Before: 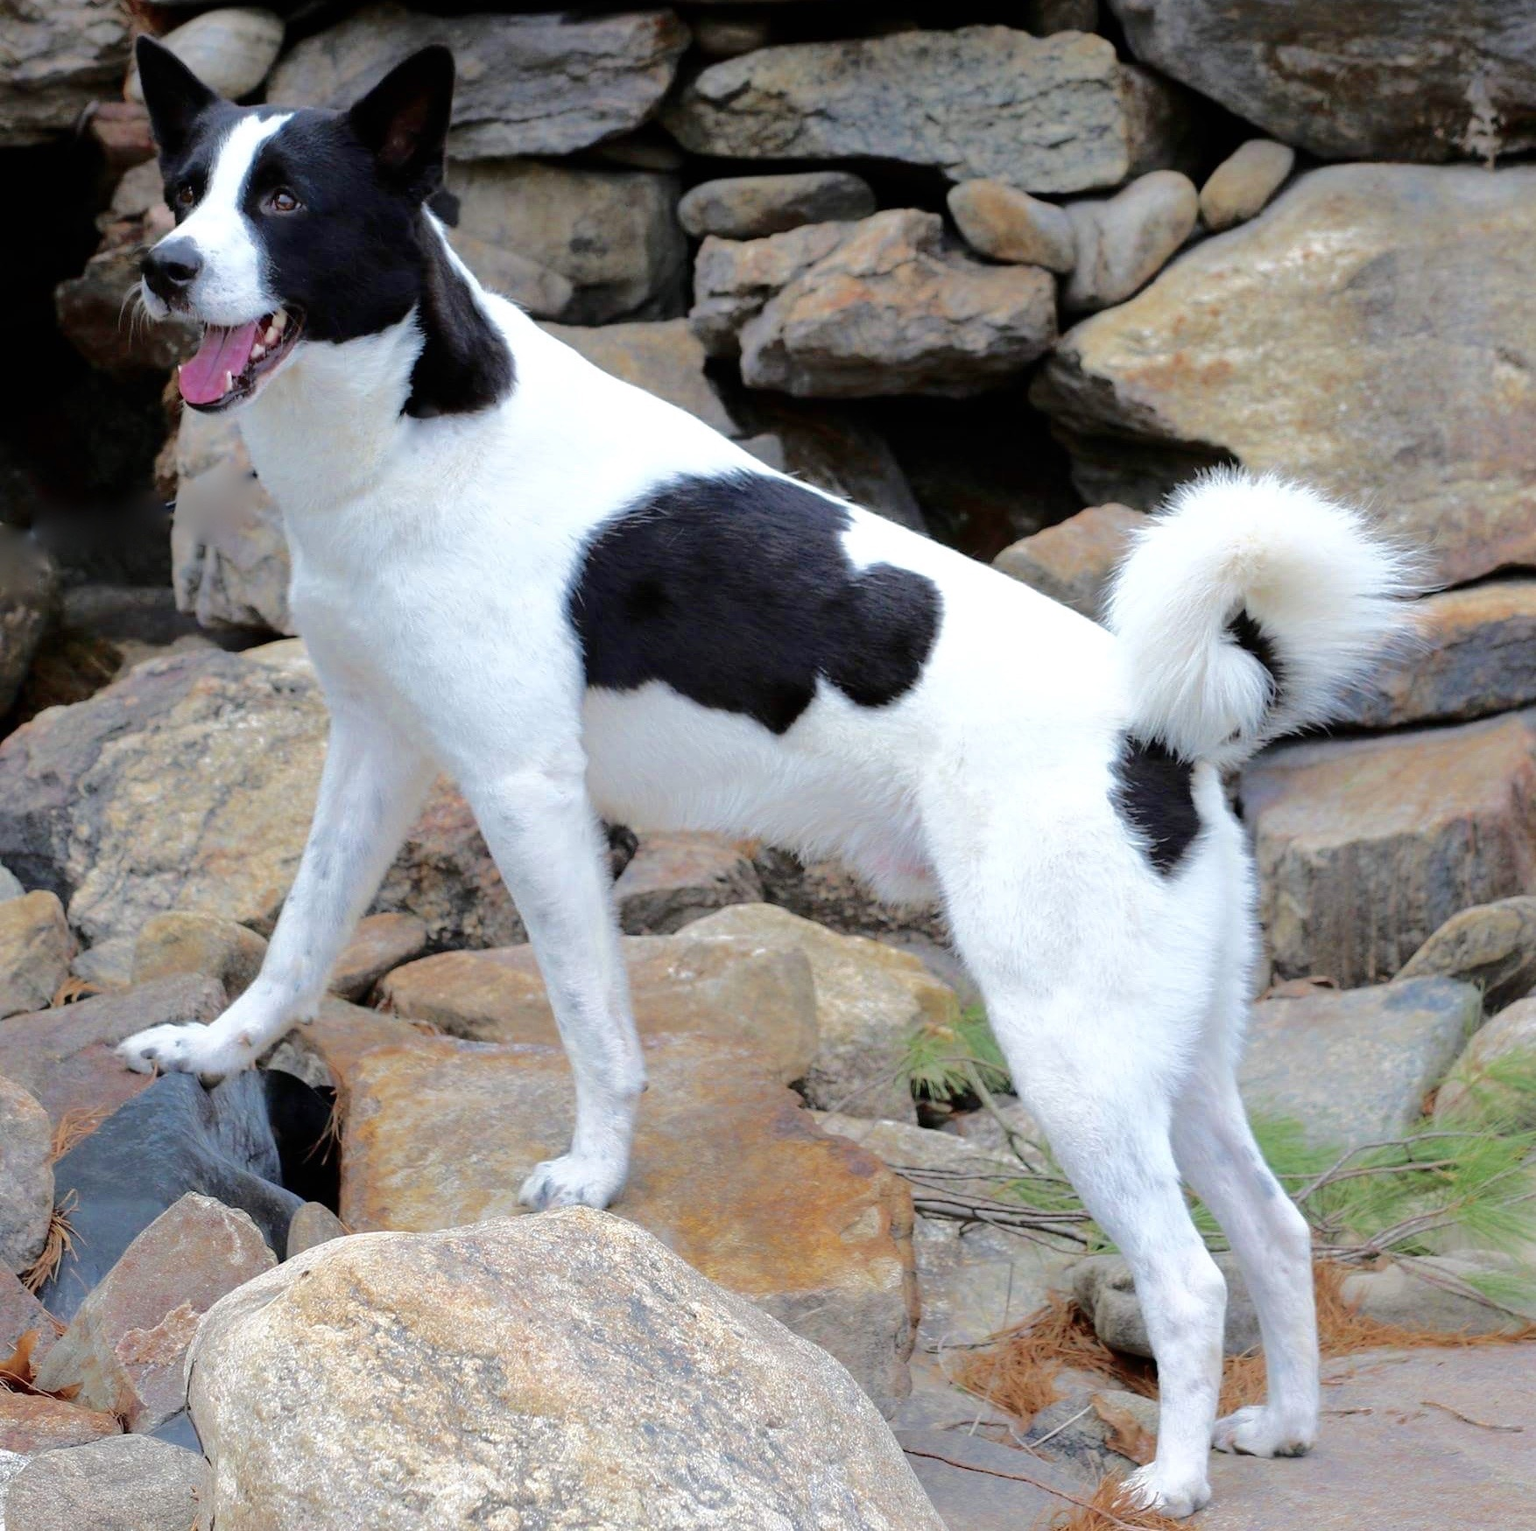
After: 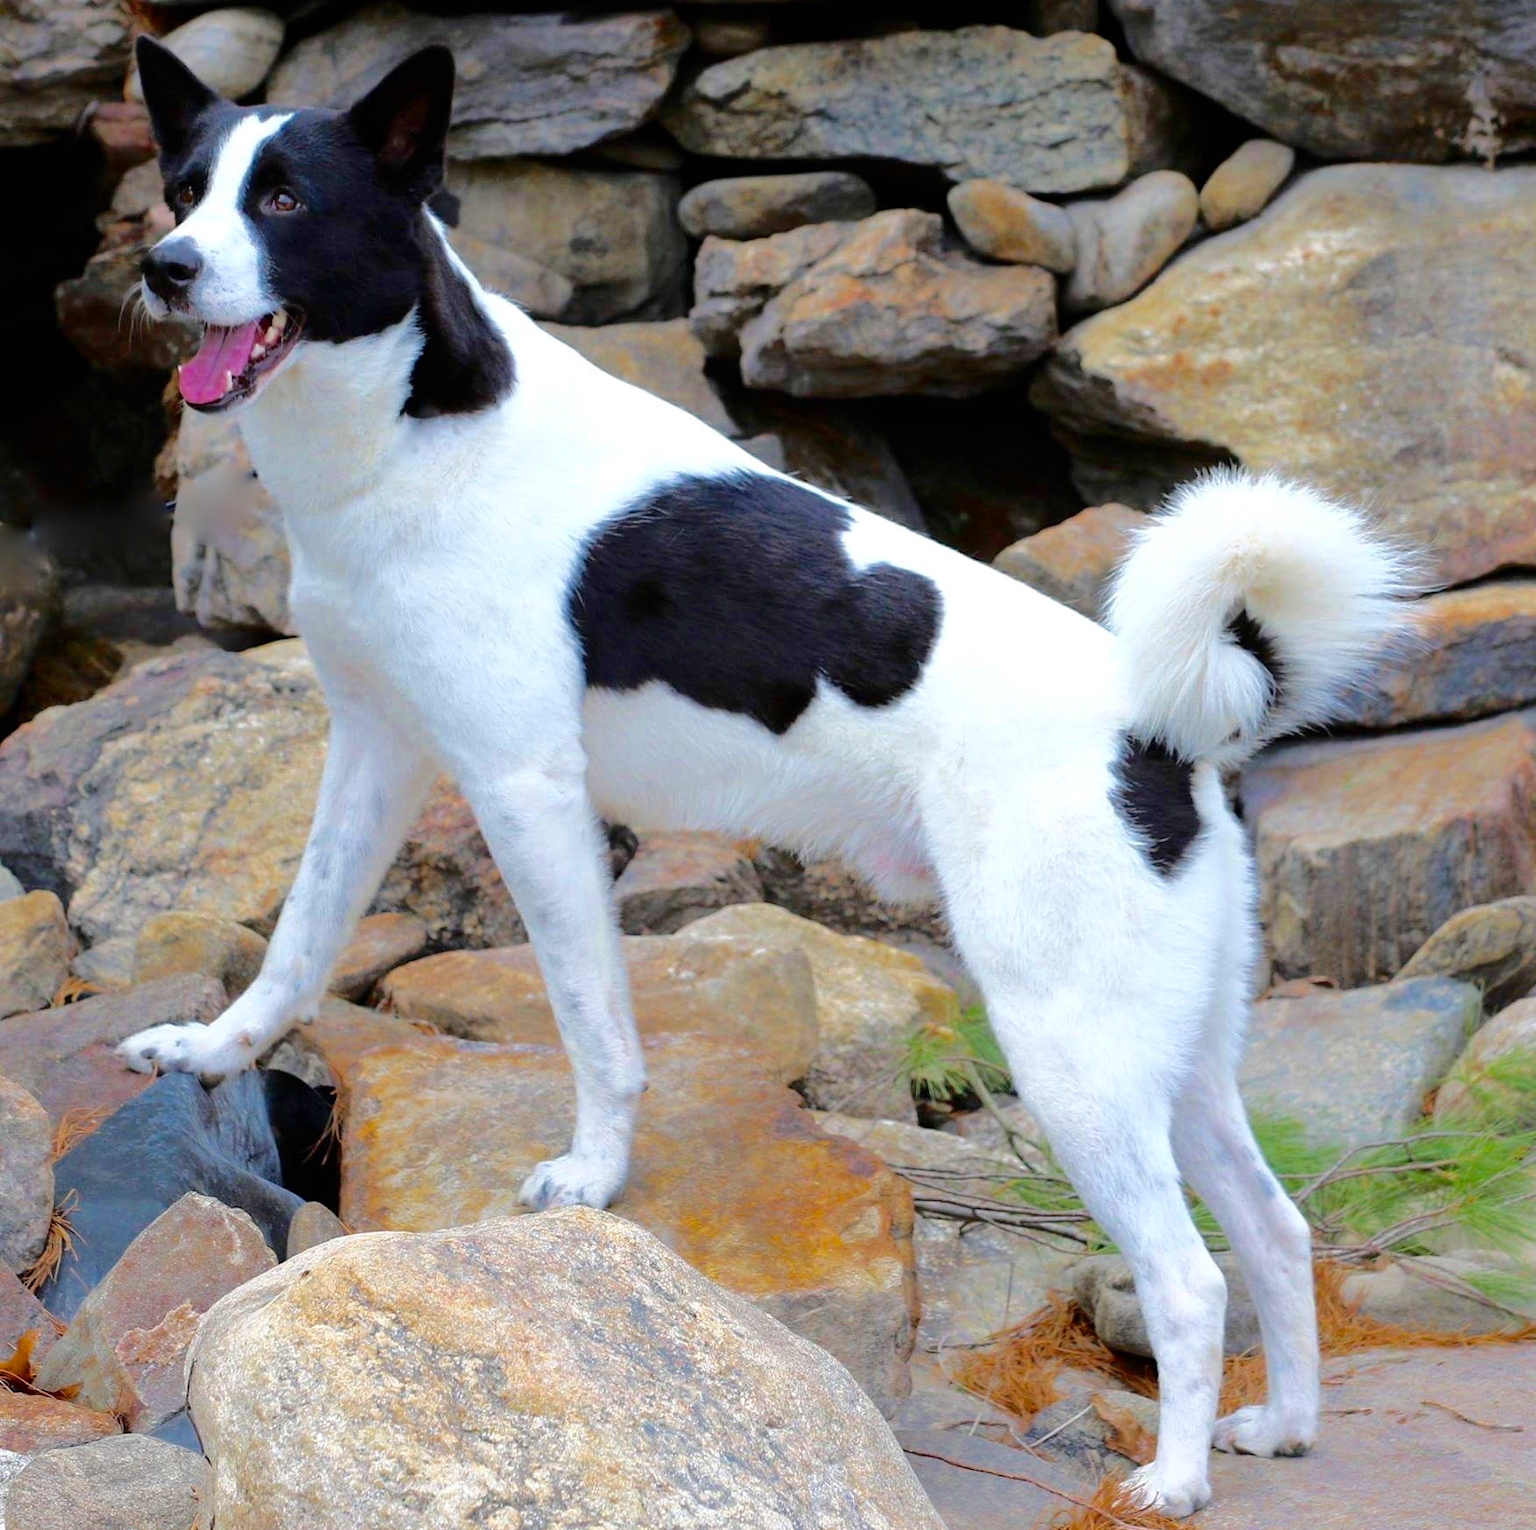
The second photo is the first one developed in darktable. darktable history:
white balance: emerald 1
color balance rgb: linear chroma grading › global chroma 15%, perceptual saturation grading › global saturation 30%
